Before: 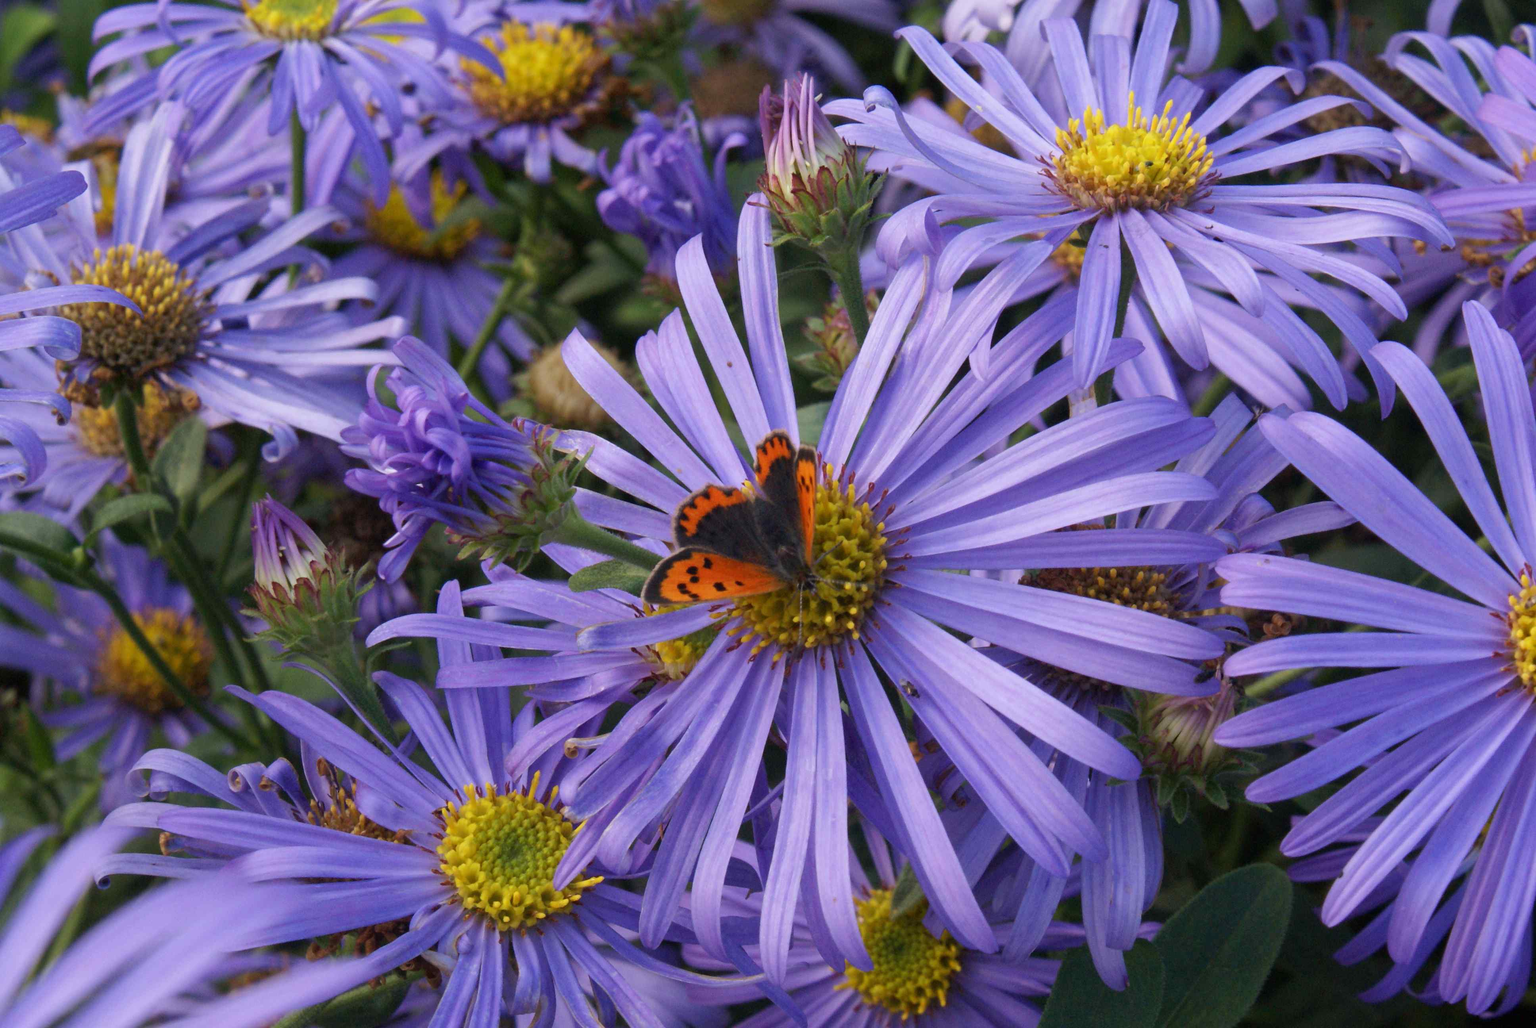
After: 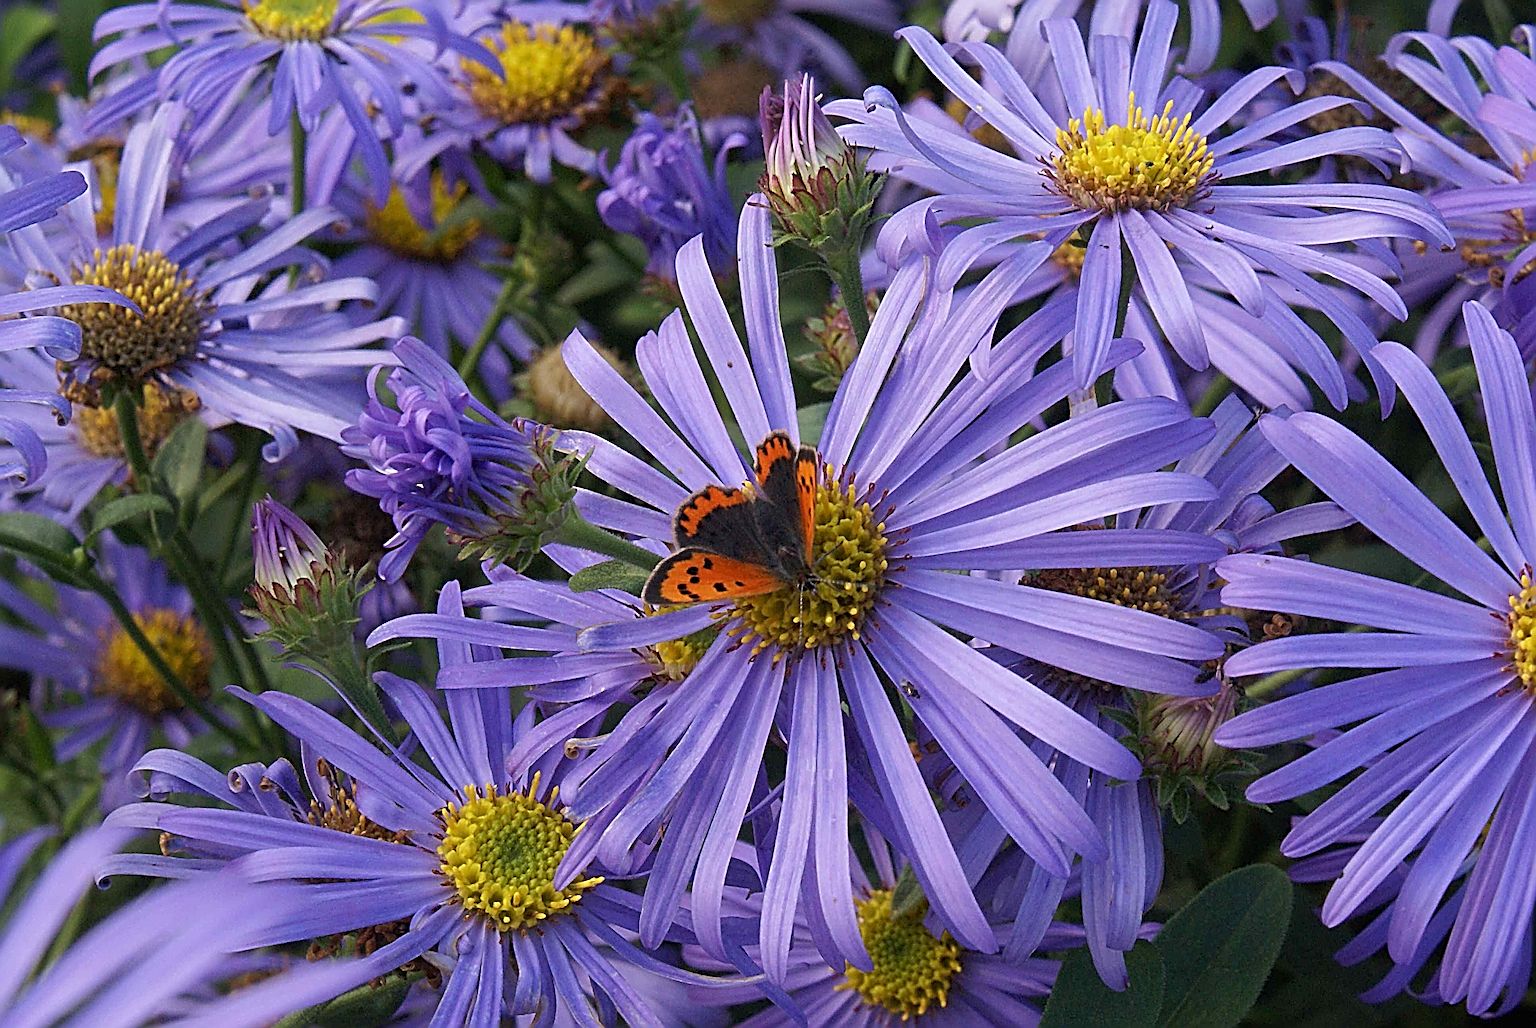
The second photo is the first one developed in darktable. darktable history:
sharpen: radius 4.009, amount 1.997
